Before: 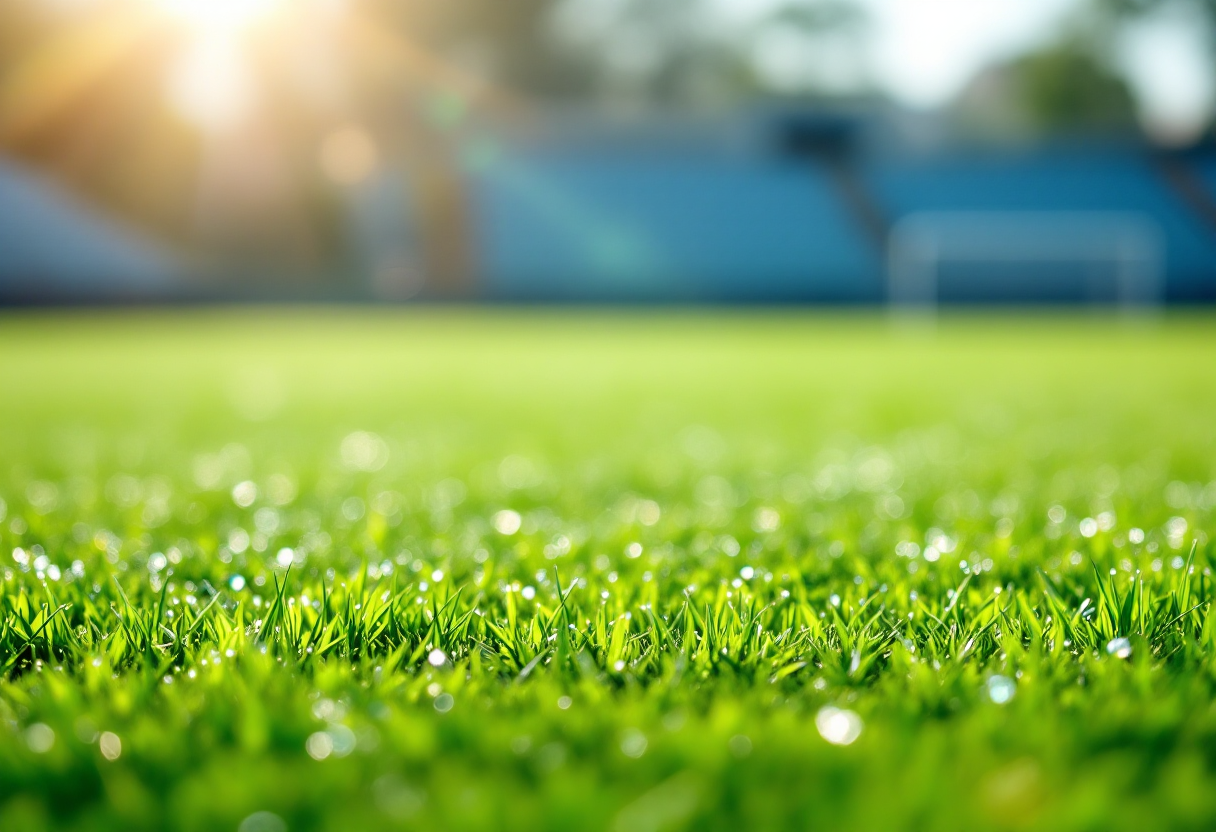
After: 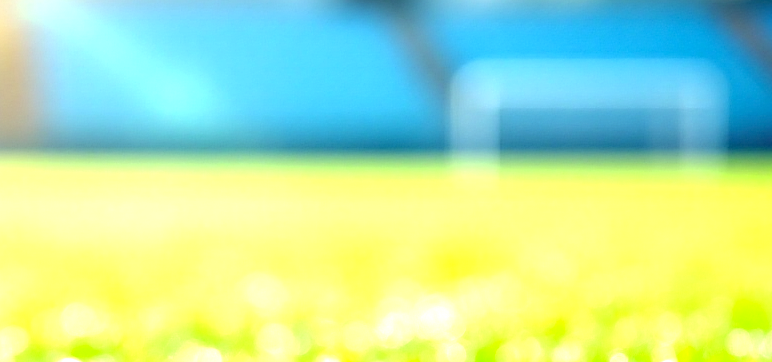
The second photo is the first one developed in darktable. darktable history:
exposure: black level correction 0.001, exposure 1.81 EV, compensate highlight preservation false
contrast brightness saturation: contrast -0.124
sharpen: on, module defaults
crop: left 36.041%, top 18.307%, right 0.424%, bottom 38.125%
local contrast: highlights 107%, shadows 102%, detail 119%, midtone range 0.2
